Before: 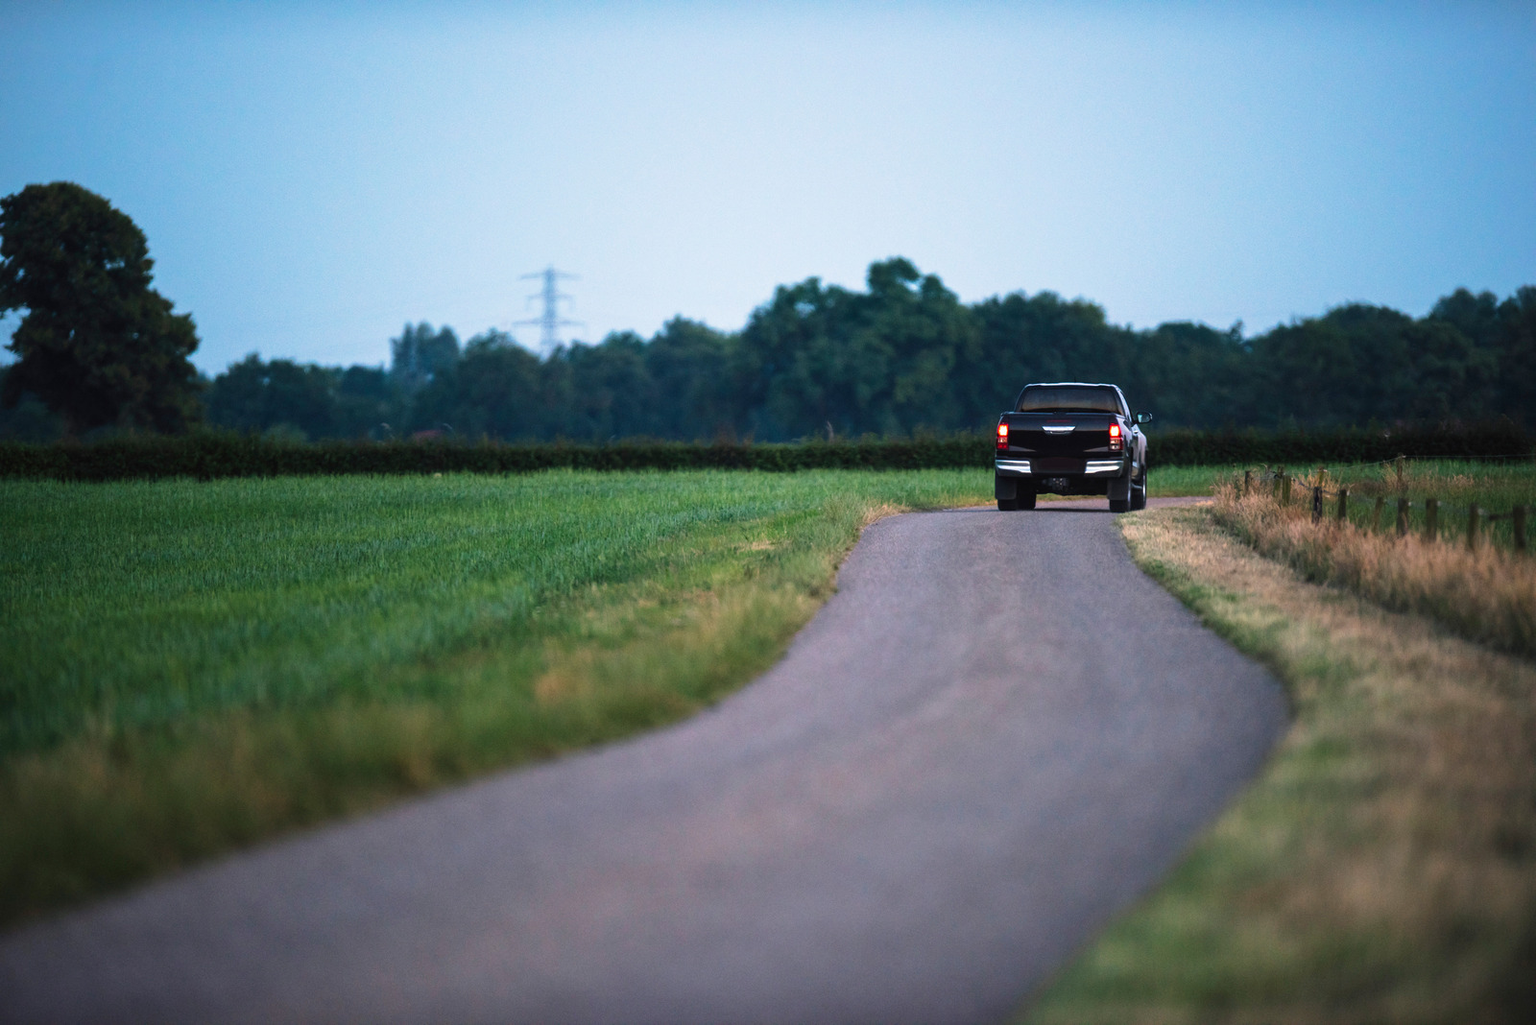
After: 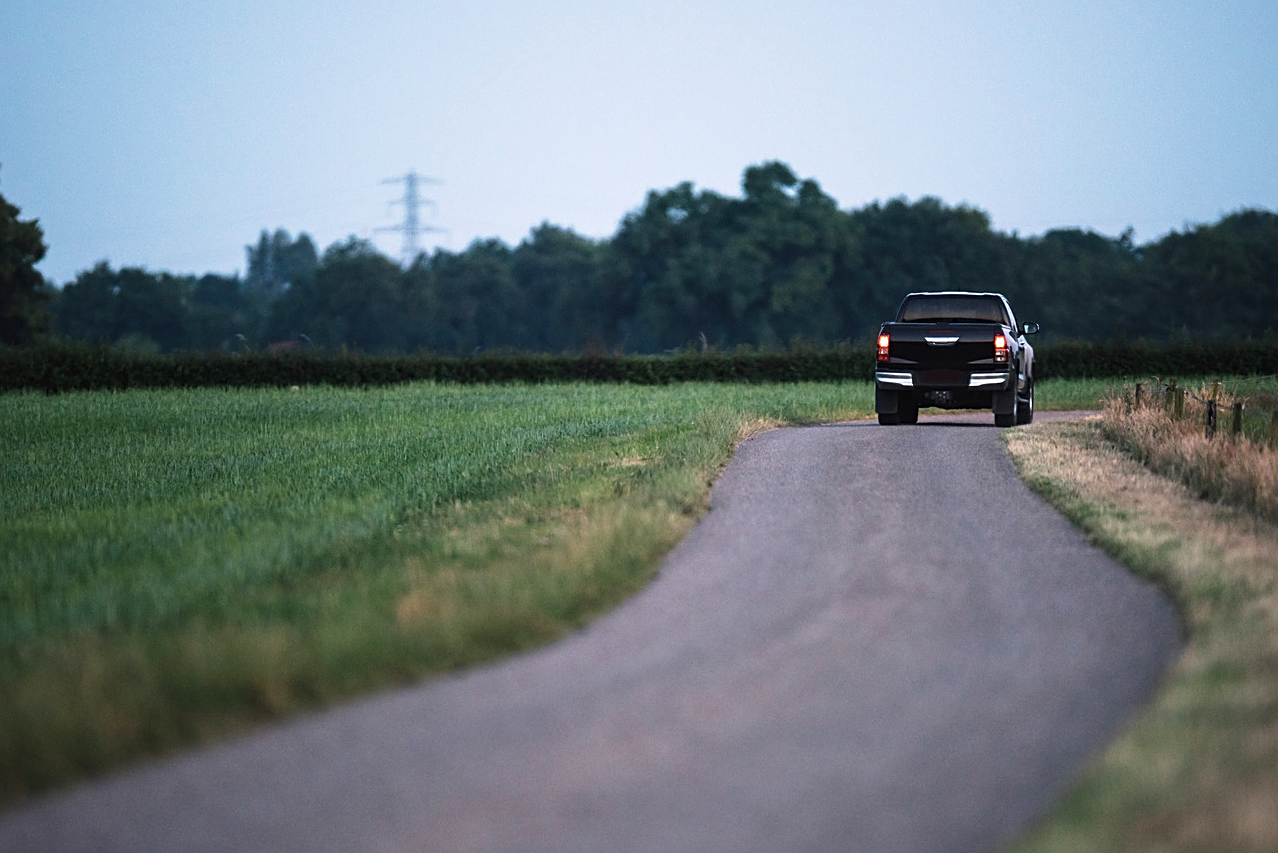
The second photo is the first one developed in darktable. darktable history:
white balance: red 1.009, blue 1.027
sharpen: on, module defaults
crop and rotate: left 10.071%, top 10.071%, right 10.02%, bottom 10.02%
contrast brightness saturation: contrast 0.06, brightness -0.01, saturation -0.23
